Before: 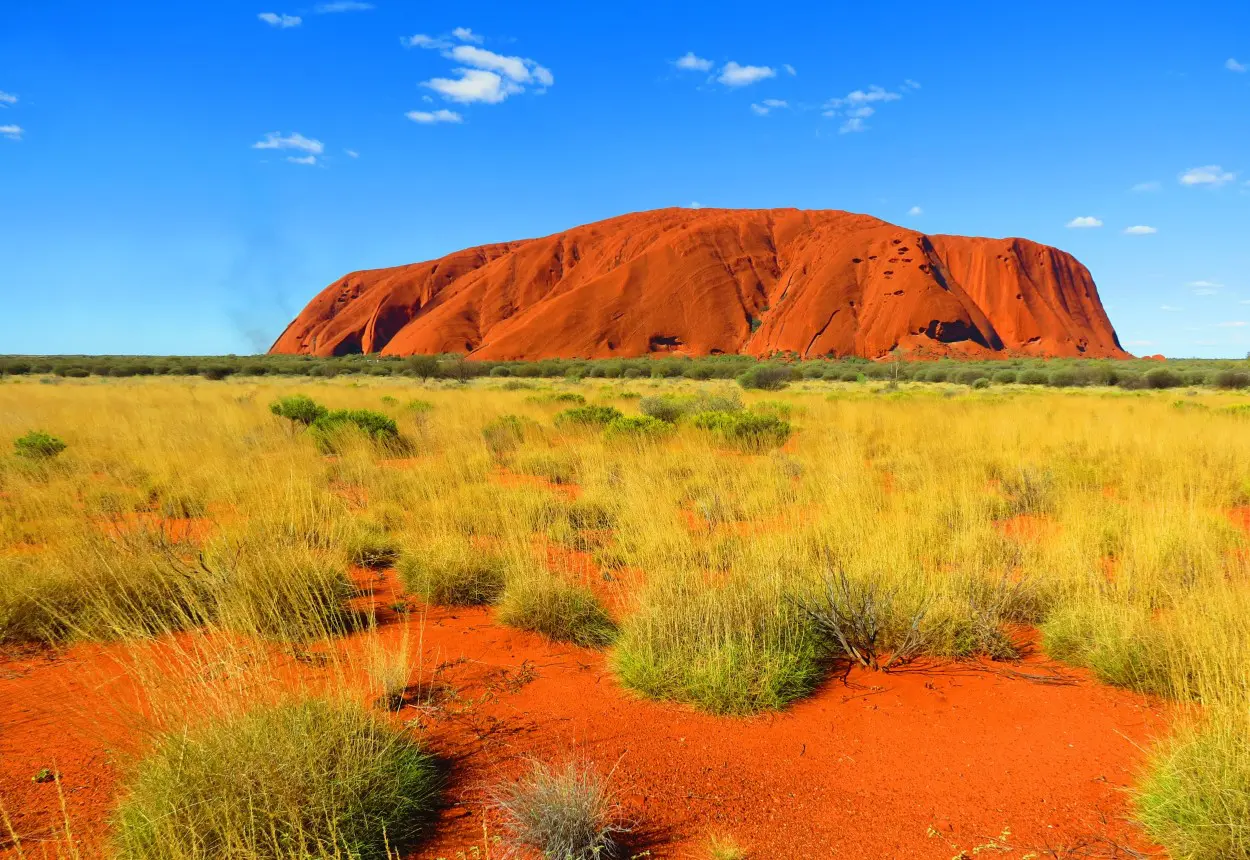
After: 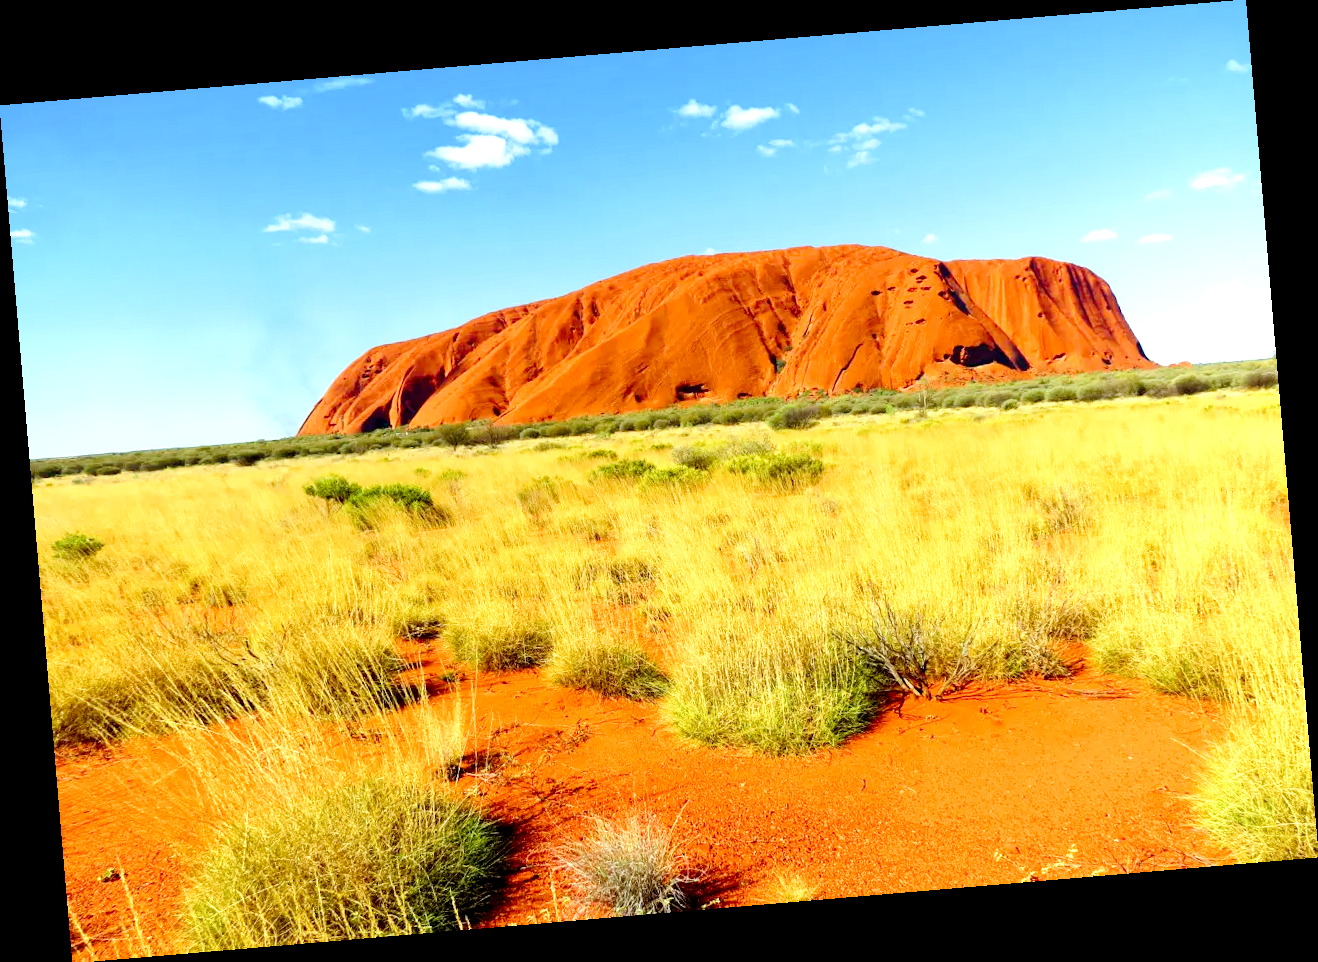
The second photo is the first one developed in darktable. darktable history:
base curve: curves: ch0 [(0, 0) (0.008, 0.007) (0.022, 0.029) (0.048, 0.089) (0.092, 0.197) (0.191, 0.399) (0.275, 0.534) (0.357, 0.65) (0.477, 0.78) (0.542, 0.833) (0.799, 0.973) (1, 1)], preserve colors none
local contrast: highlights 123%, shadows 126%, detail 140%, midtone range 0.254
rotate and perspective: rotation -4.86°, automatic cropping off
